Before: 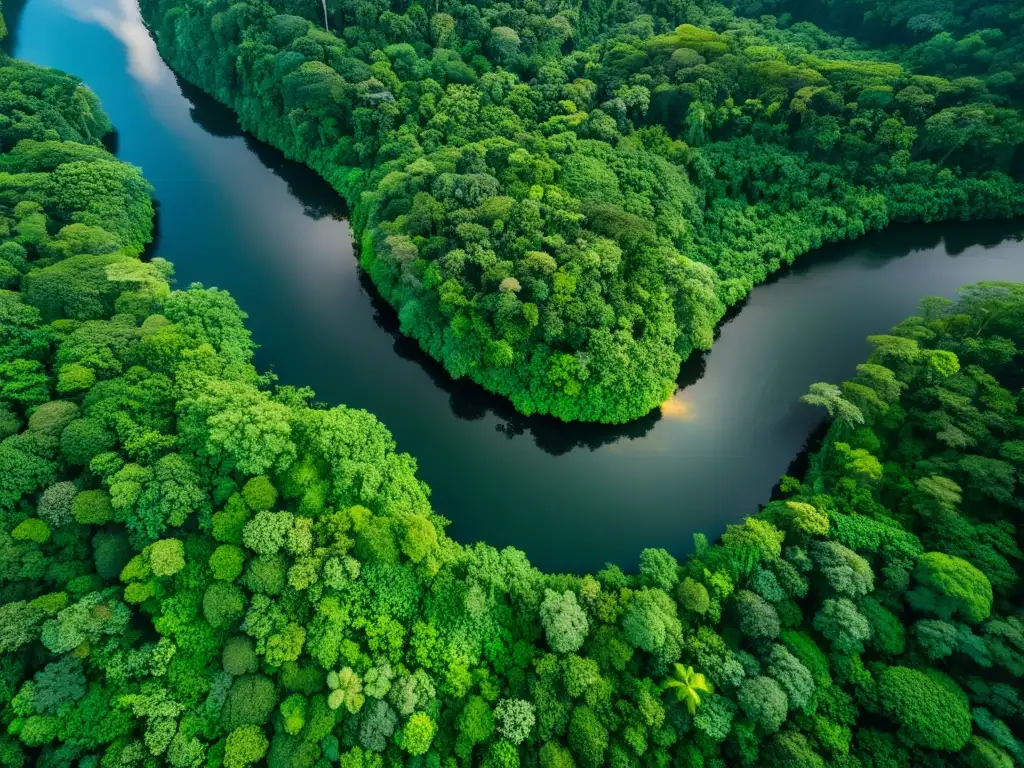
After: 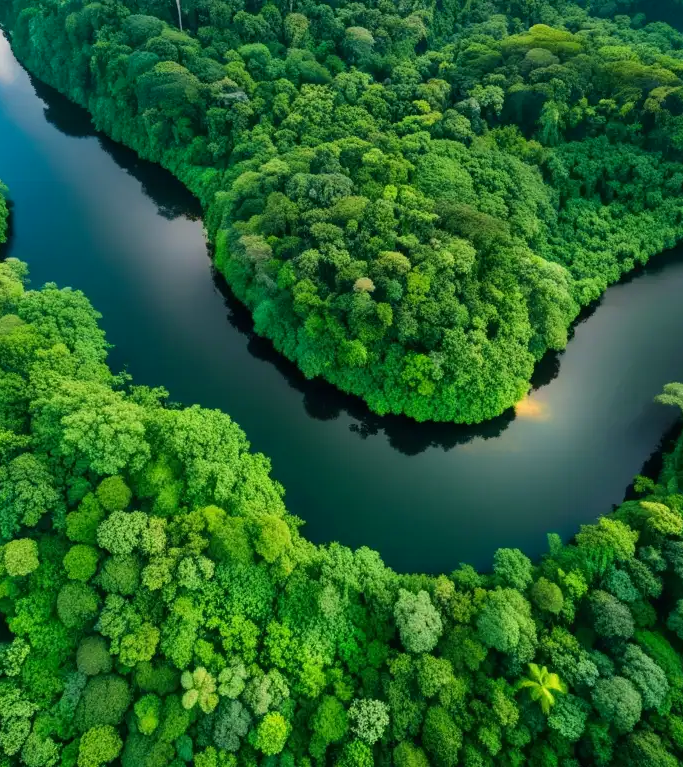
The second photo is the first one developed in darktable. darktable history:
crop and rotate: left 14.341%, right 18.952%
velvia: strength 9.89%
